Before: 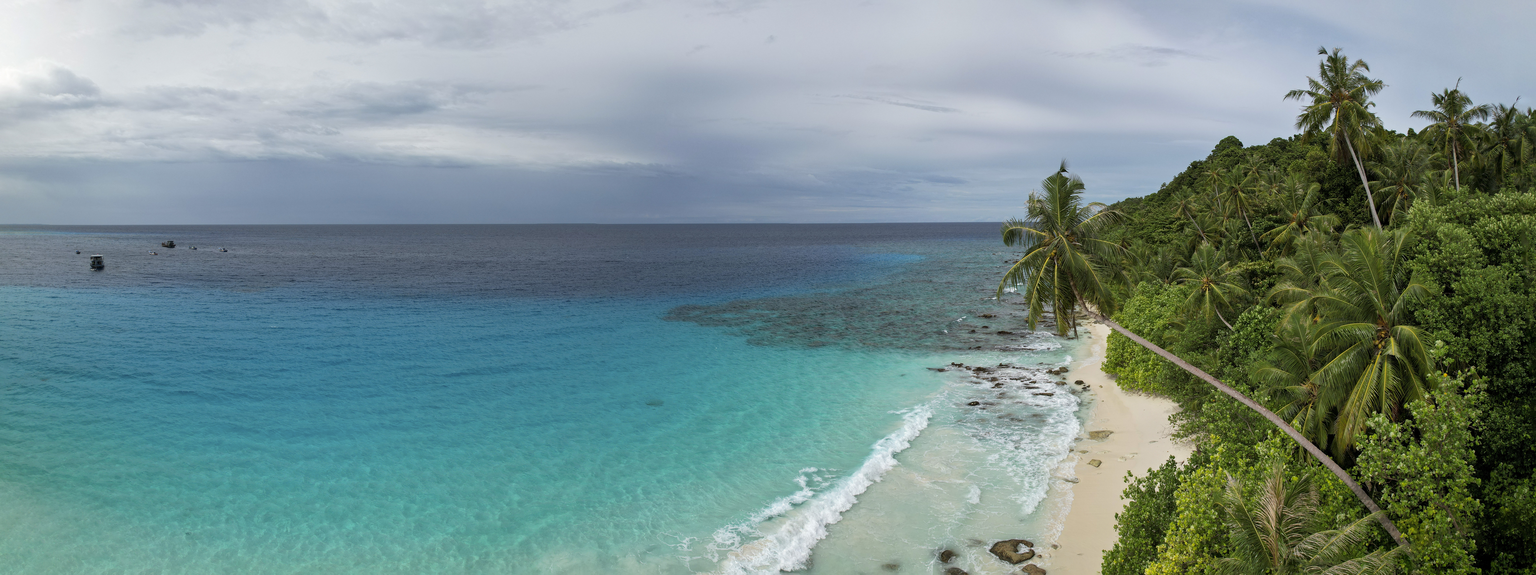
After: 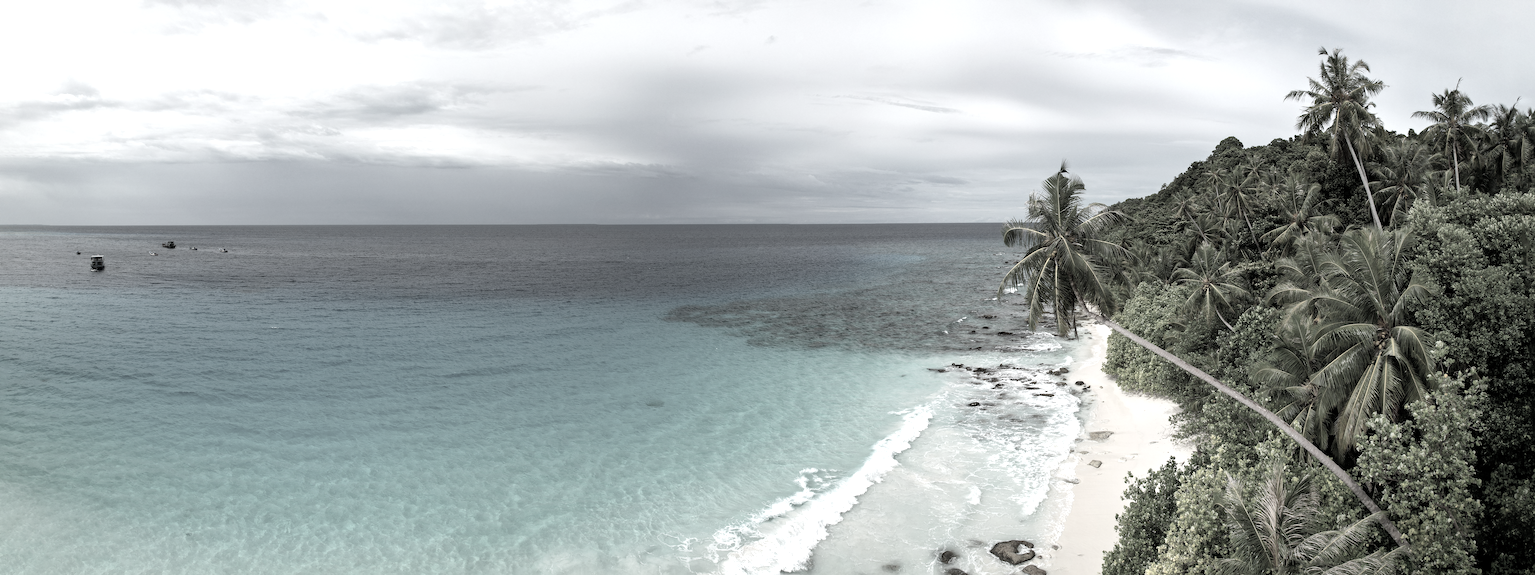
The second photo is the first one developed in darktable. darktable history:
color correction: highlights b* 0.027, saturation 0.202
exposure: compensate highlight preservation false
tone equalizer: -8 EV -0.721 EV, -7 EV -0.67 EV, -6 EV -0.612 EV, -5 EV -0.409 EV, -3 EV 0.403 EV, -2 EV 0.6 EV, -1 EV 0.678 EV, +0 EV 0.757 EV
